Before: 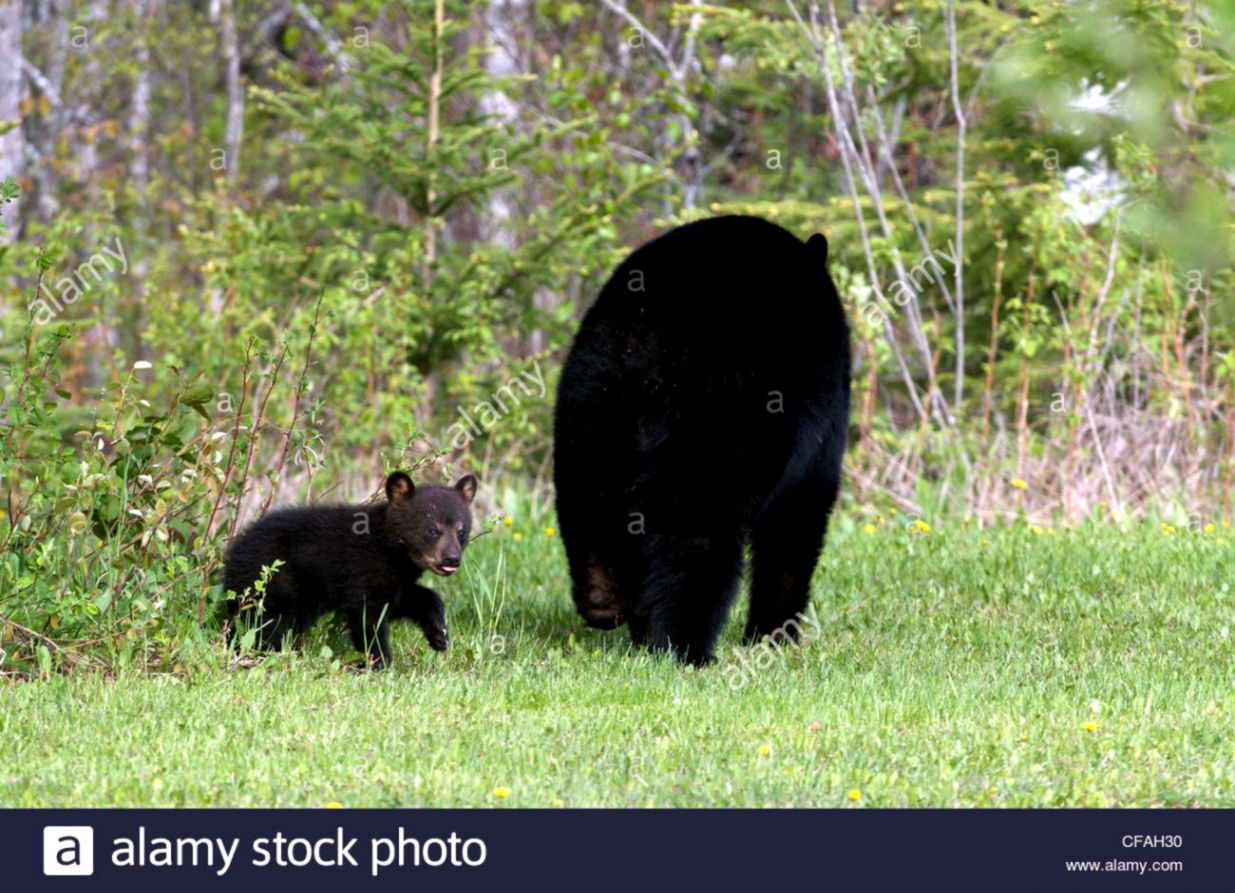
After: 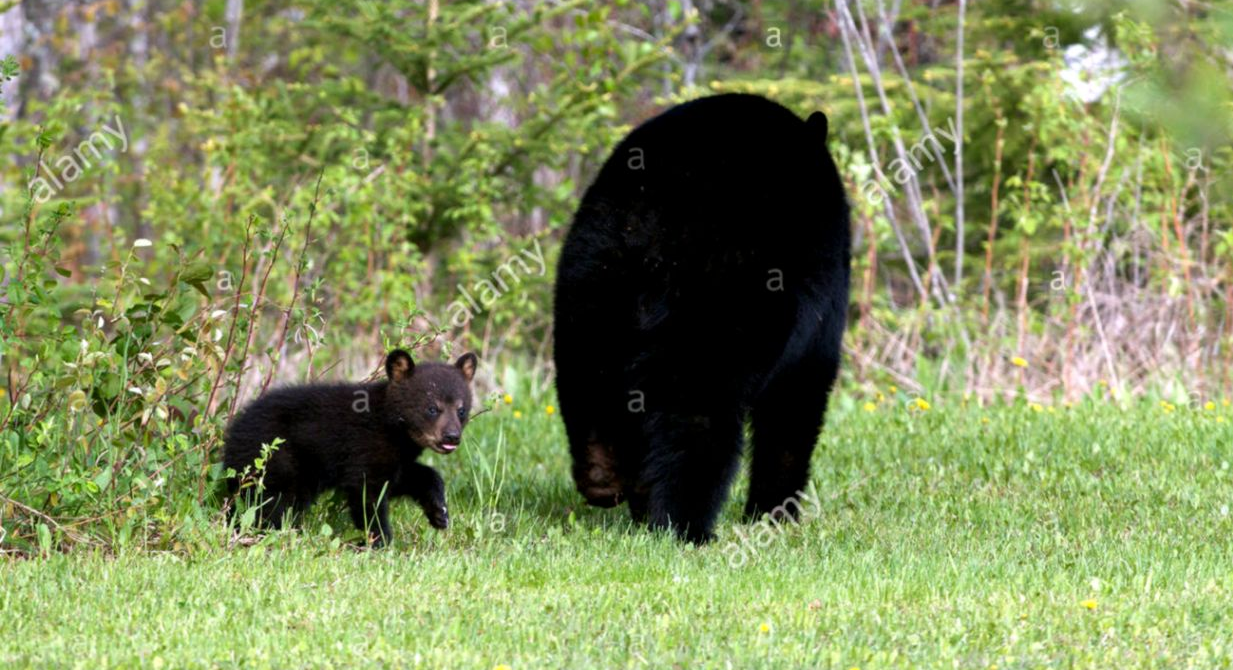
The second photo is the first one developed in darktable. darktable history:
crop: top 13.713%, bottom 10.908%
